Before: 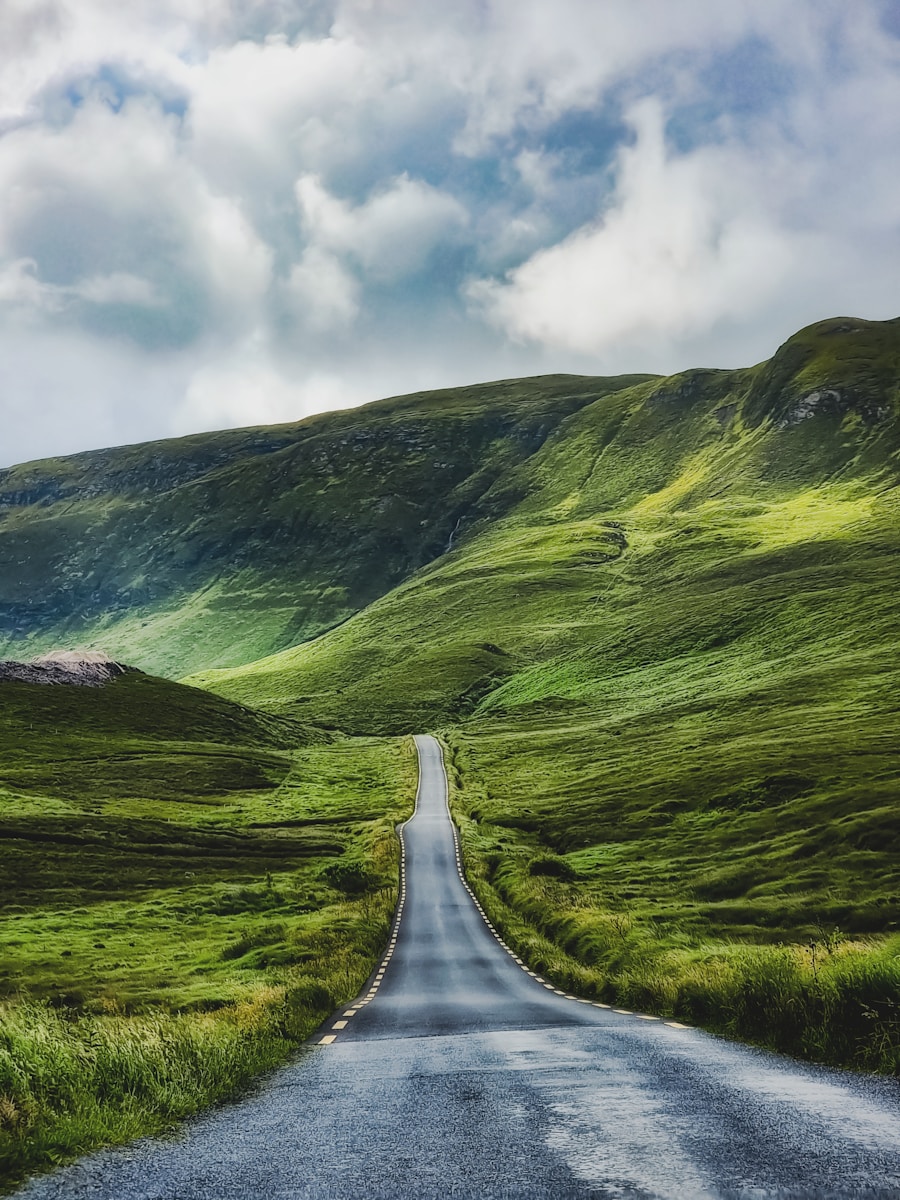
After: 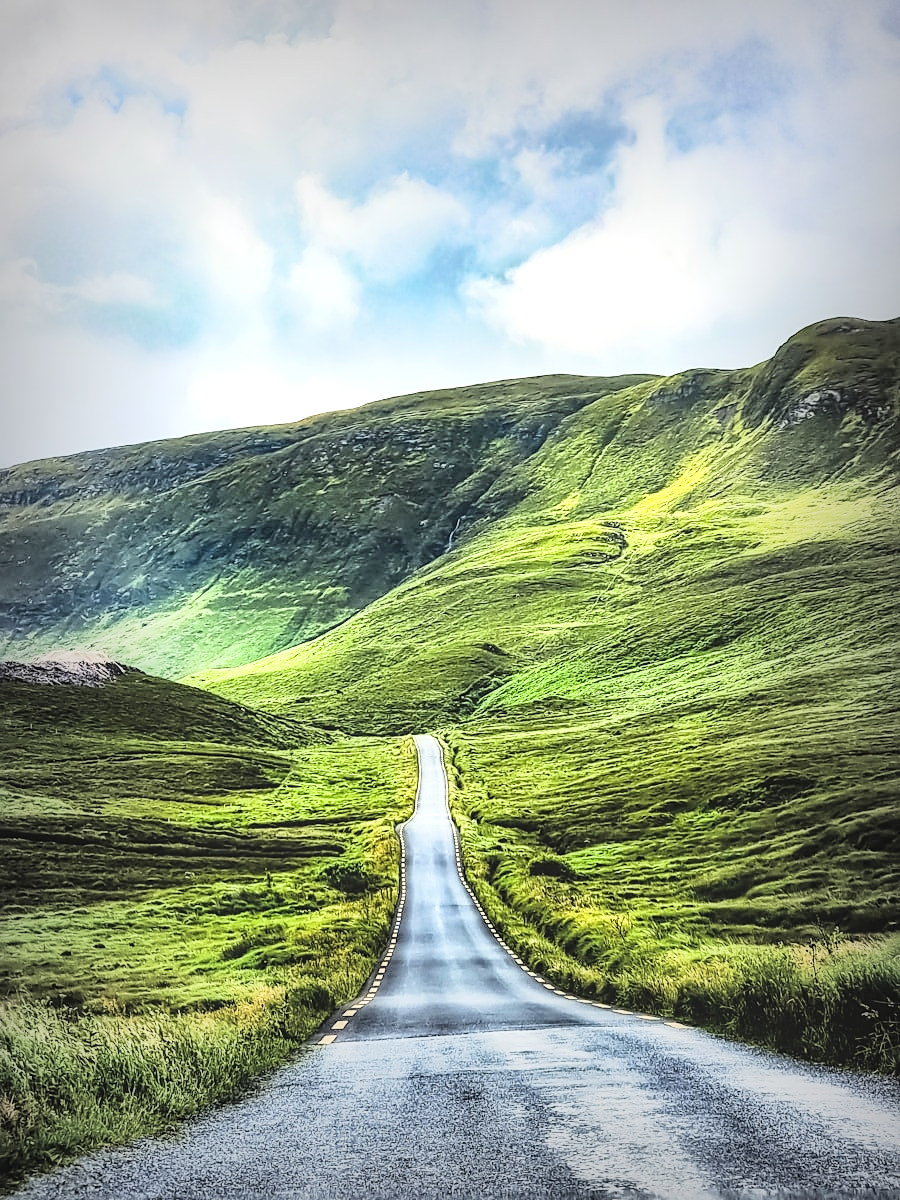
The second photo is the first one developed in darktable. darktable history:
vignetting: fall-off start 54.13%, automatic ratio true, width/height ratio 1.312, shape 0.228
sharpen: on, module defaults
local contrast: on, module defaults
base curve: curves: ch0 [(0, 0) (0.028, 0.03) (0.121, 0.232) (0.46, 0.748) (0.859, 0.968) (1, 1)]
exposure: black level correction 0, exposure 0.695 EV, compensate highlight preservation false
